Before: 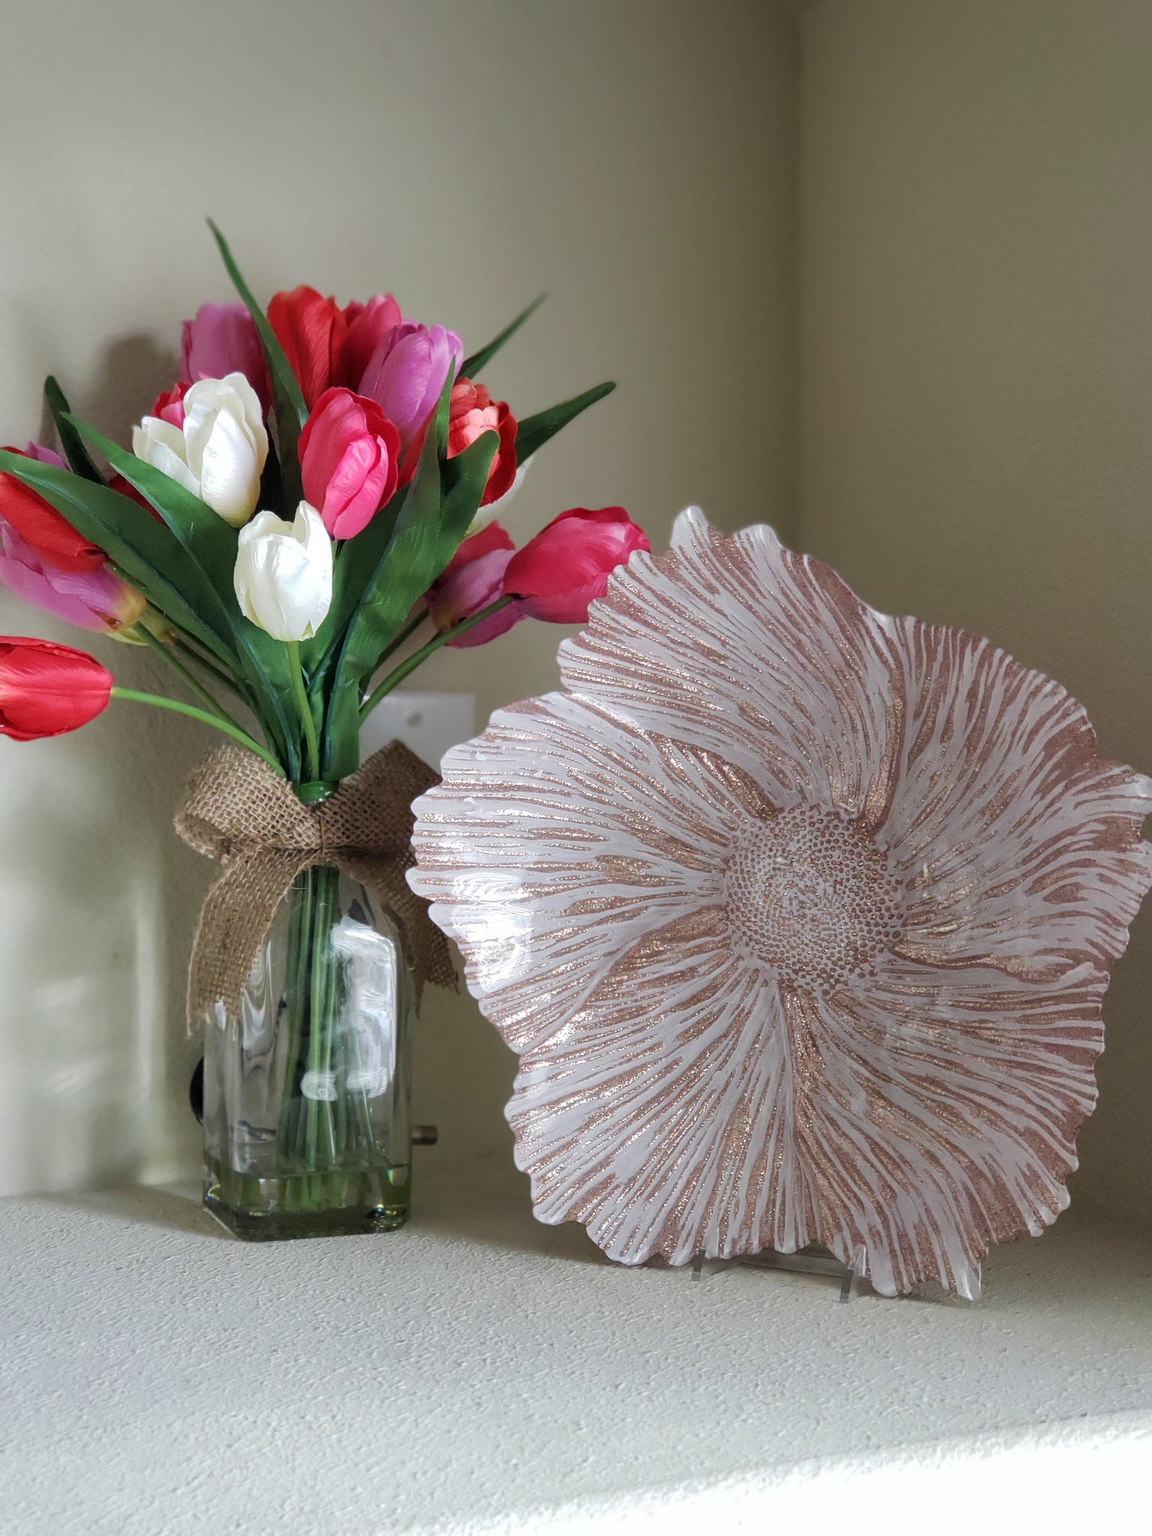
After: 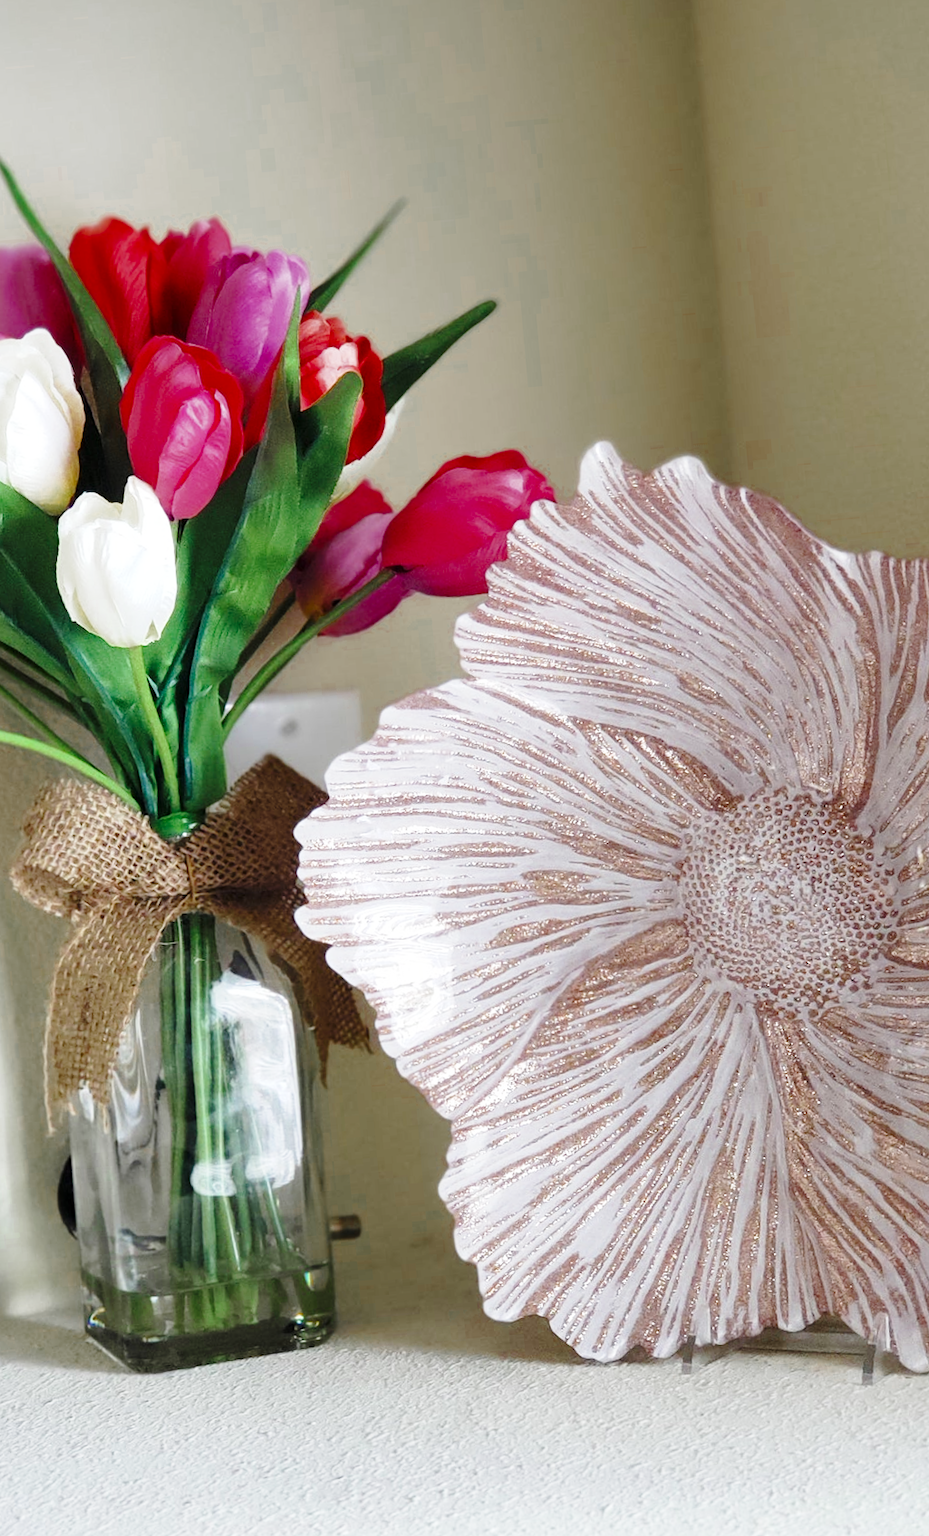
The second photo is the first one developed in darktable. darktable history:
color zones: curves: ch0 [(0.11, 0.396) (0.195, 0.36) (0.25, 0.5) (0.303, 0.412) (0.357, 0.544) (0.75, 0.5) (0.967, 0.328)]; ch1 [(0, 0.468) (0.112, 0.512) (0.202, 0.6) (0.25, 0.5) (0.307, 0.352) (0.357, 0.544) (0.75, 0.5) (0.963, 0.524)]
crop and rotate: left 15.055%, right 18.278%
rotate and perspective: rotation -5°, crop left 0.05, crop right 0.952, crop top 0.11, crop bottom 0.89
base curve: curves: ch0 [(0, 0) (0.028, 0.03) (0.121, 0.232) (0.46, 0.748) (0.859, 0.968) (1, 1)], preserve colors none
